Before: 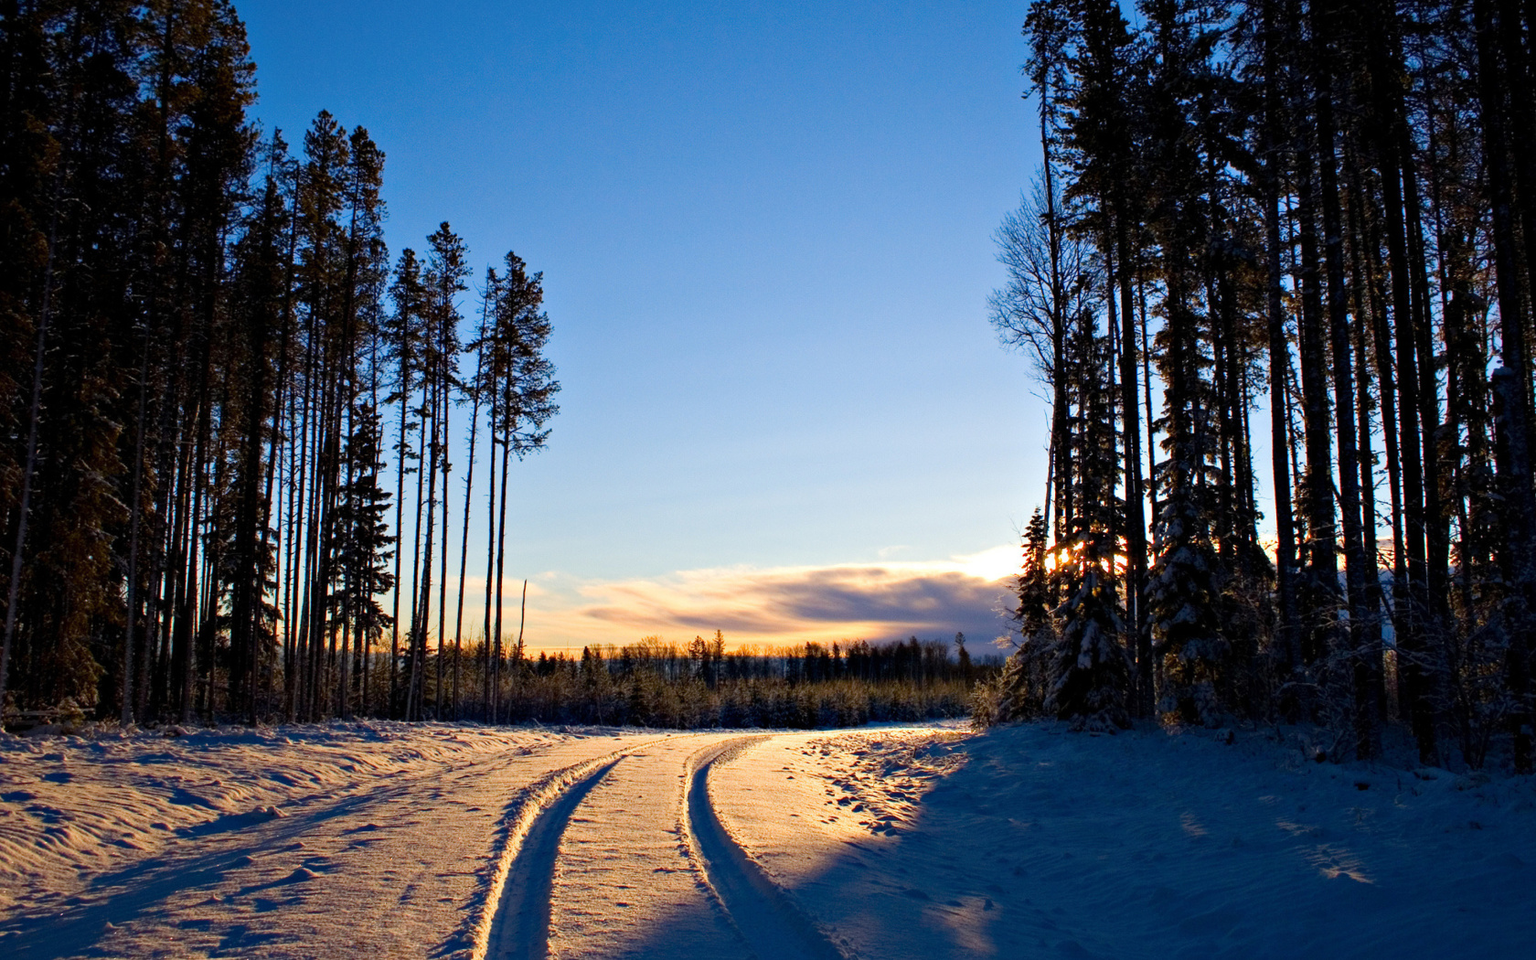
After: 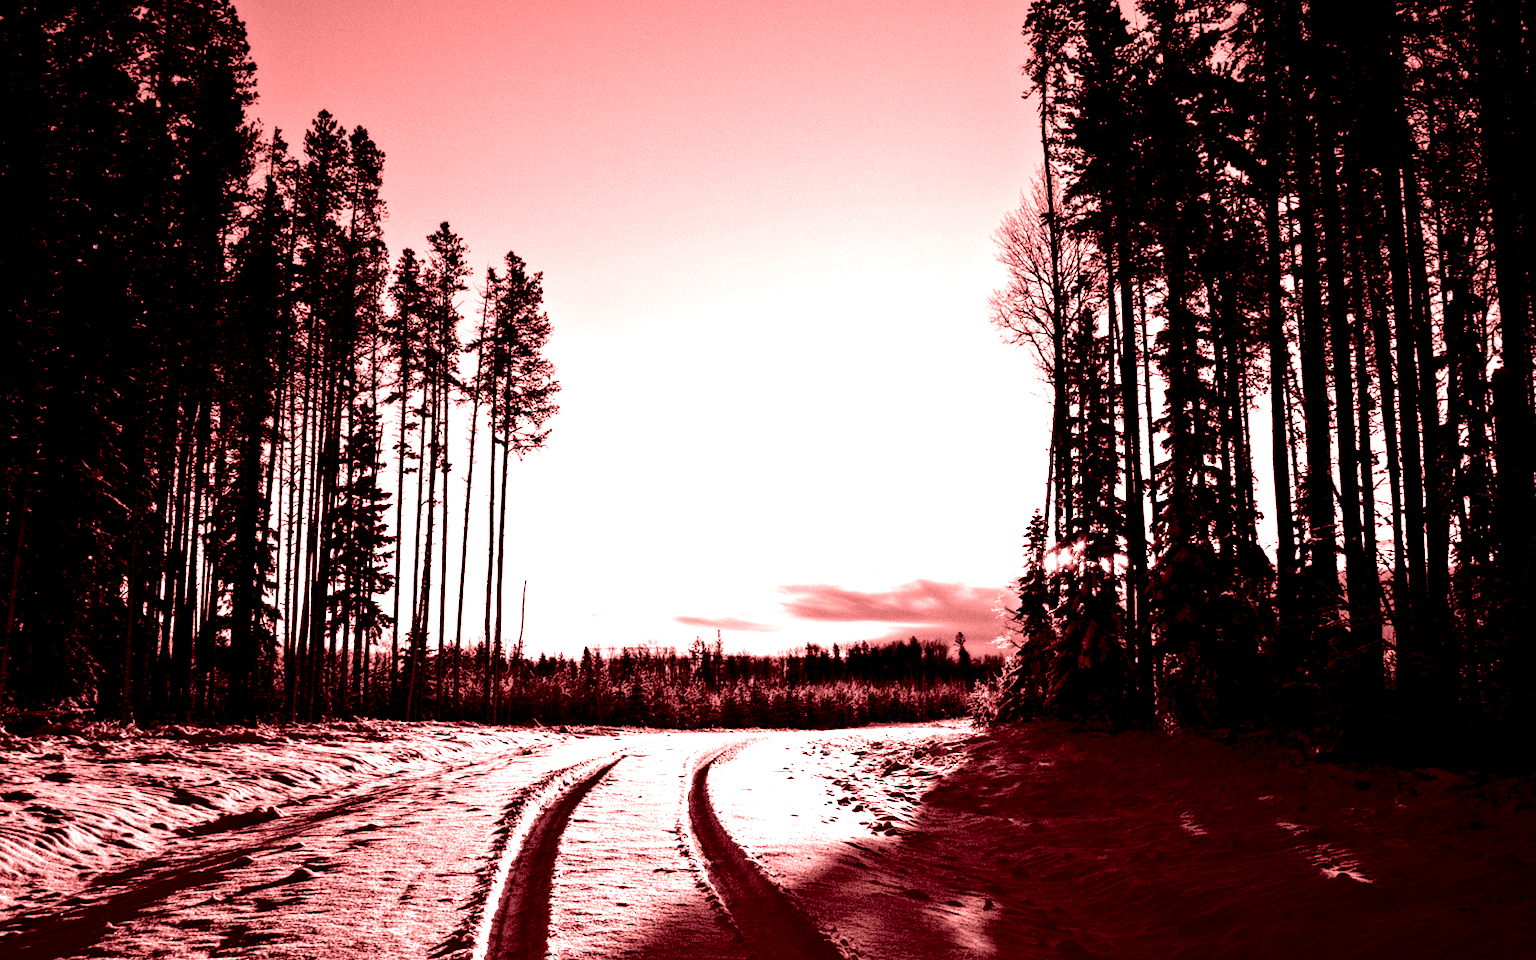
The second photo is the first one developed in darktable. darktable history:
exposure: black level correction 0.035, exposure 0.9 EV, compensate highlight preservation false
local contrast: on, module defaults
tone equalizer: -8 EV -0.75 EV, -7 EV -0.7 EV, -6 EV -0.6 EV, -5 EV -0.4 EV, -3 EV 0.4 EV, -2 EV 0.6 EV, -1 EV 0.7 EV, +0 EV 0.75 EV, edges refinement/feathering 500, mask exposure compensation -1.57 EV, preserve details no
white balance: red 1.009, blue 1.027
colorize: saturation 60%, source mix 100%
